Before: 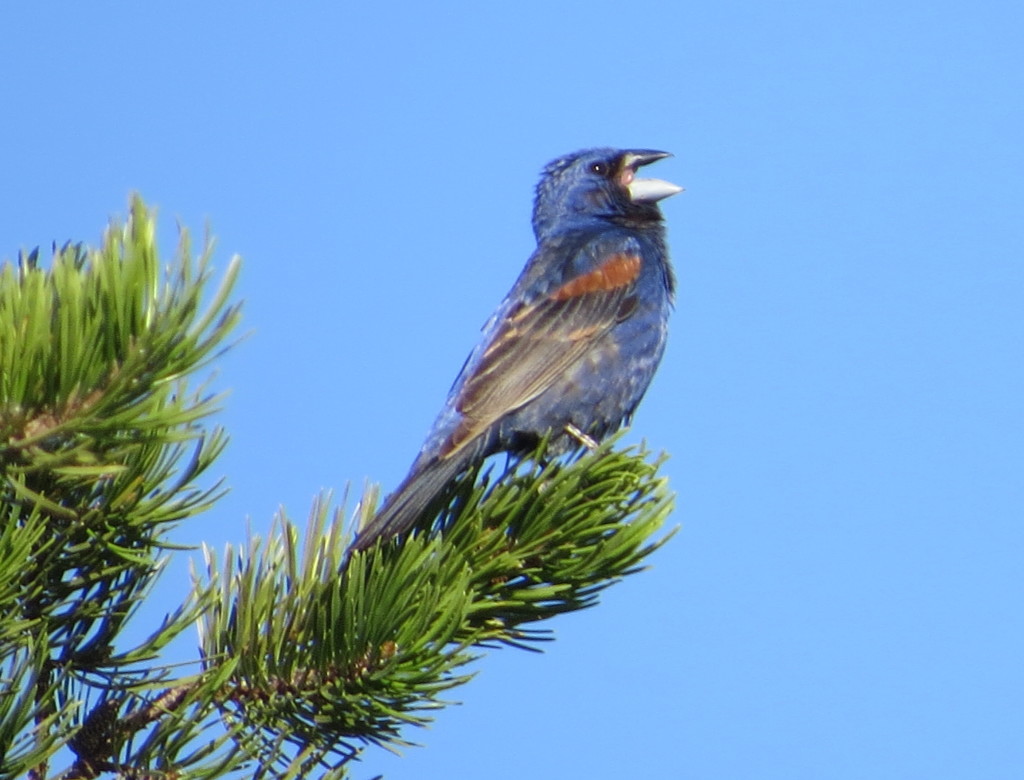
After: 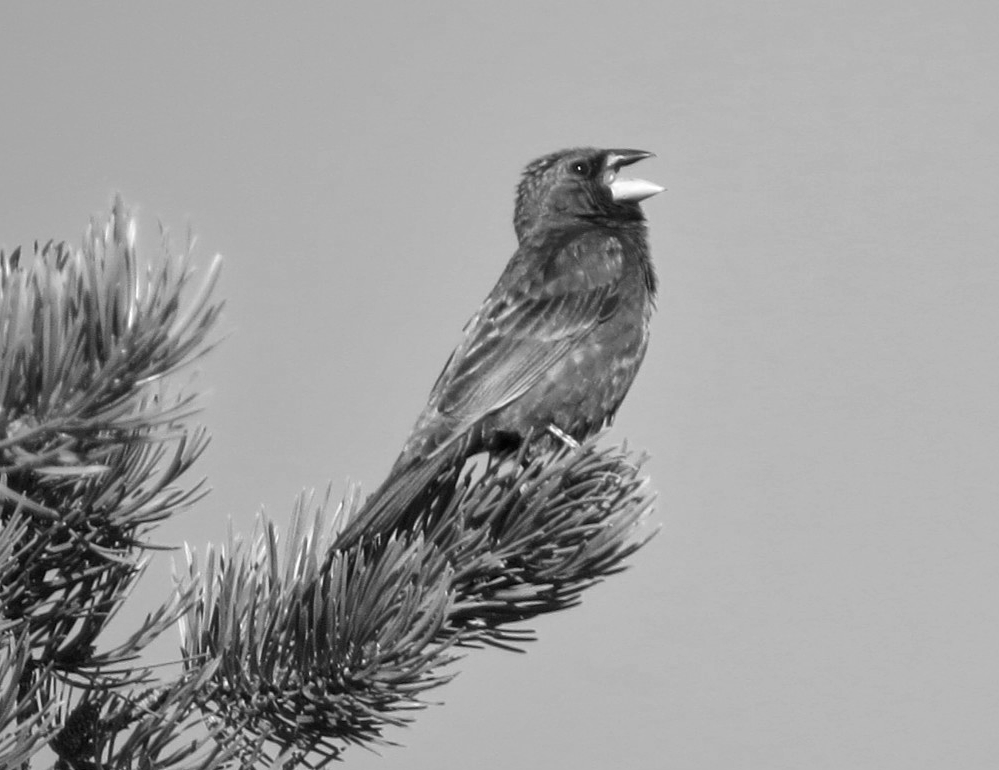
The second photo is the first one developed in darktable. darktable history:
local contrast: mode bilateral grid, contrast 25, coarseness 50, detail 123%, midtone range 0.2
crop and rotate: left 1.774%, right 0.633%, bottom 1.28%
monochrome: on, module defaults
